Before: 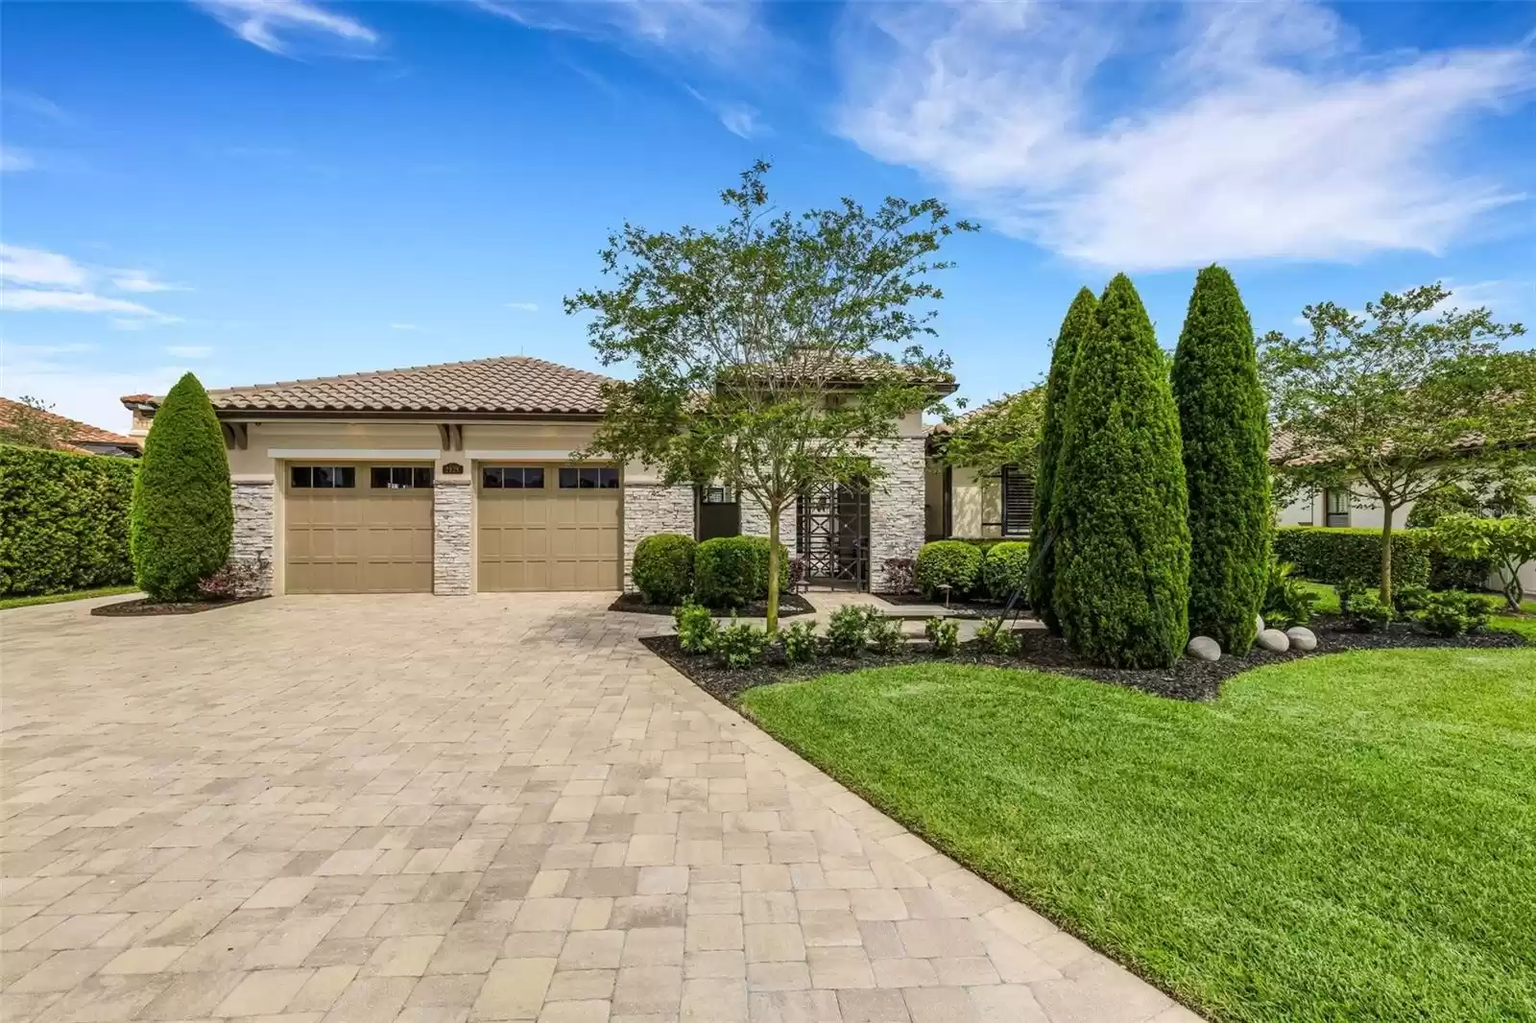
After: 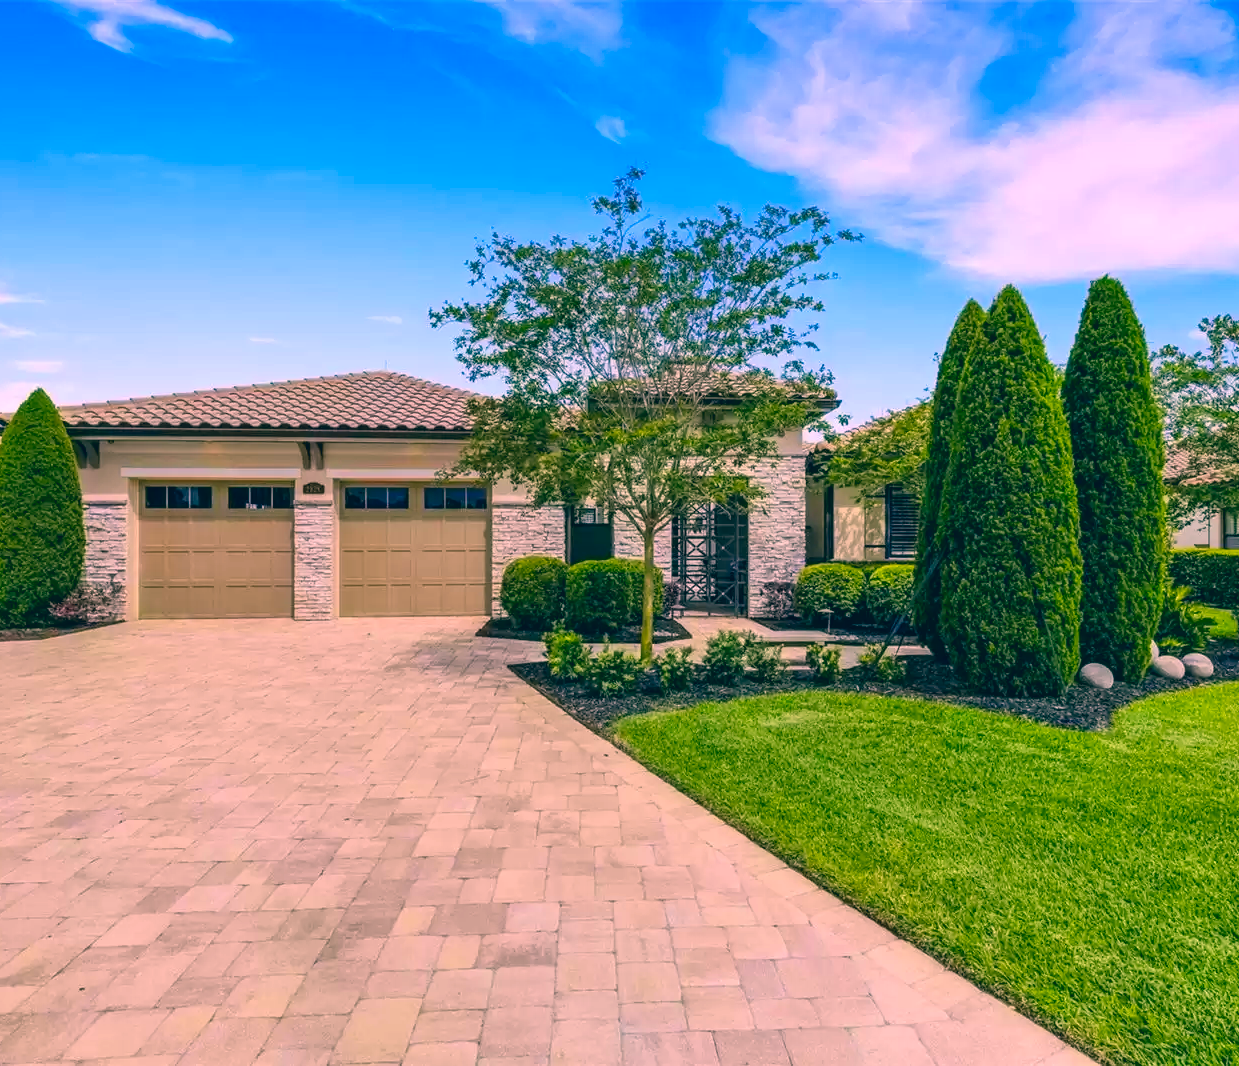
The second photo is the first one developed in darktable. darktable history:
color correction: highlights a* 17.03, highlights b* 0.205, shadows a* -15.38, shadows b* -14.56, saturation 1.5
crop: left 9.88%, right 12.664%
